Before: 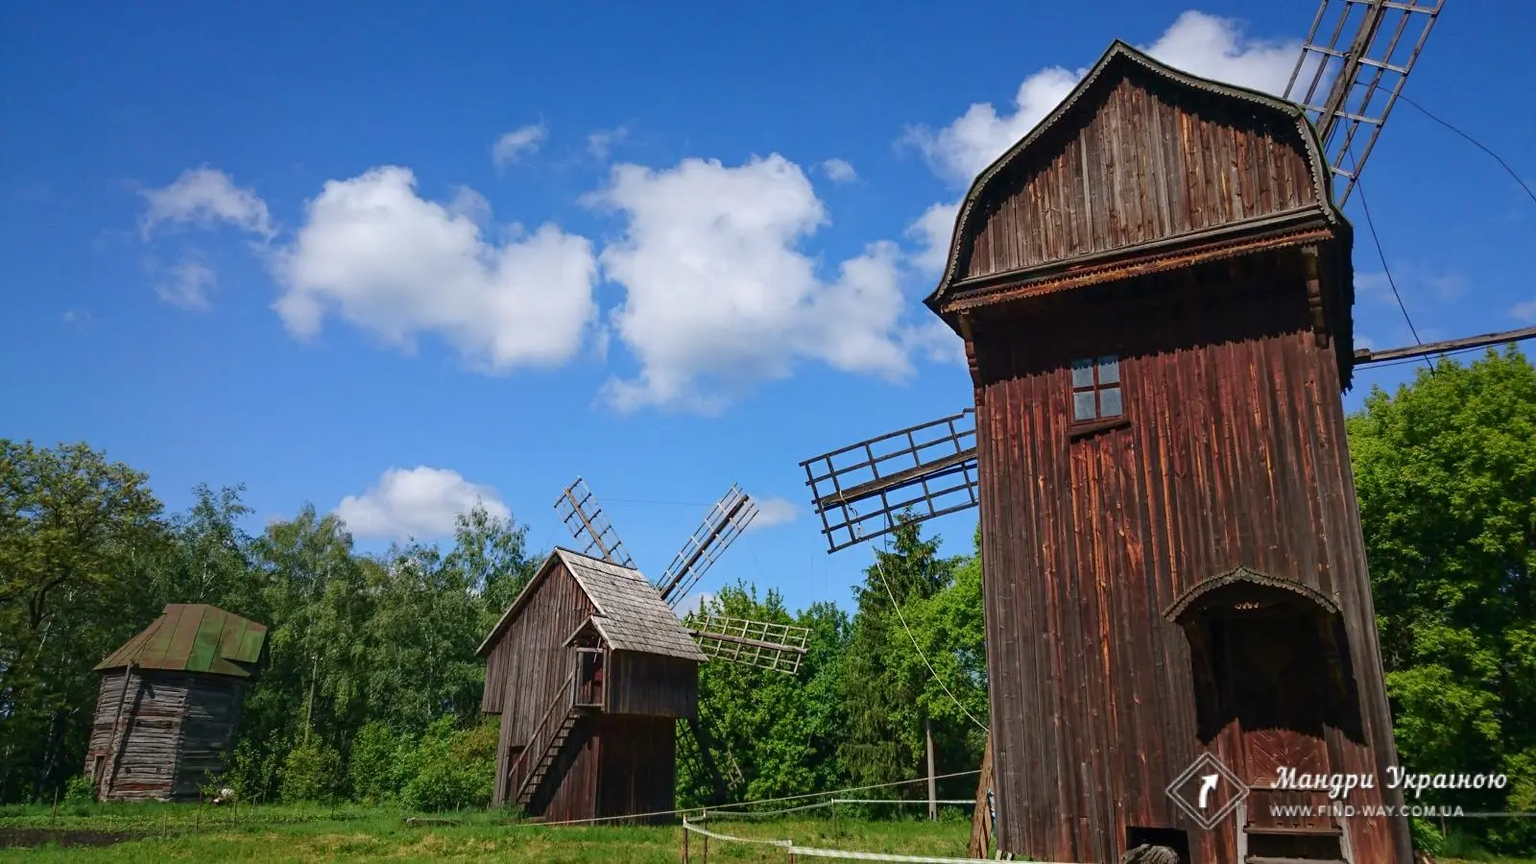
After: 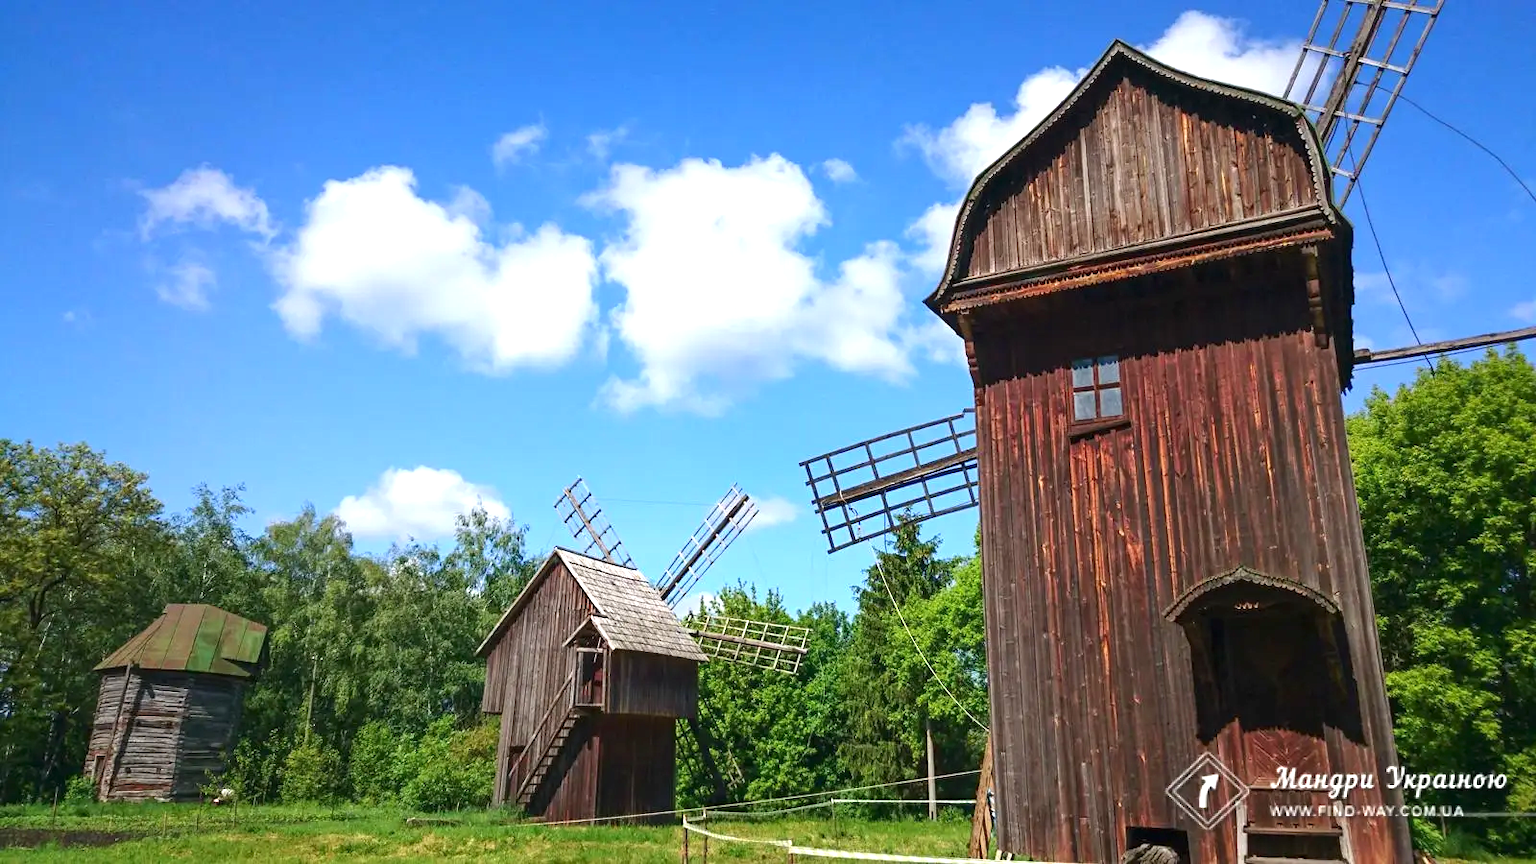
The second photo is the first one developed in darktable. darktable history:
exposure: exposure 0.913 EV, compensate highlight preservation false
